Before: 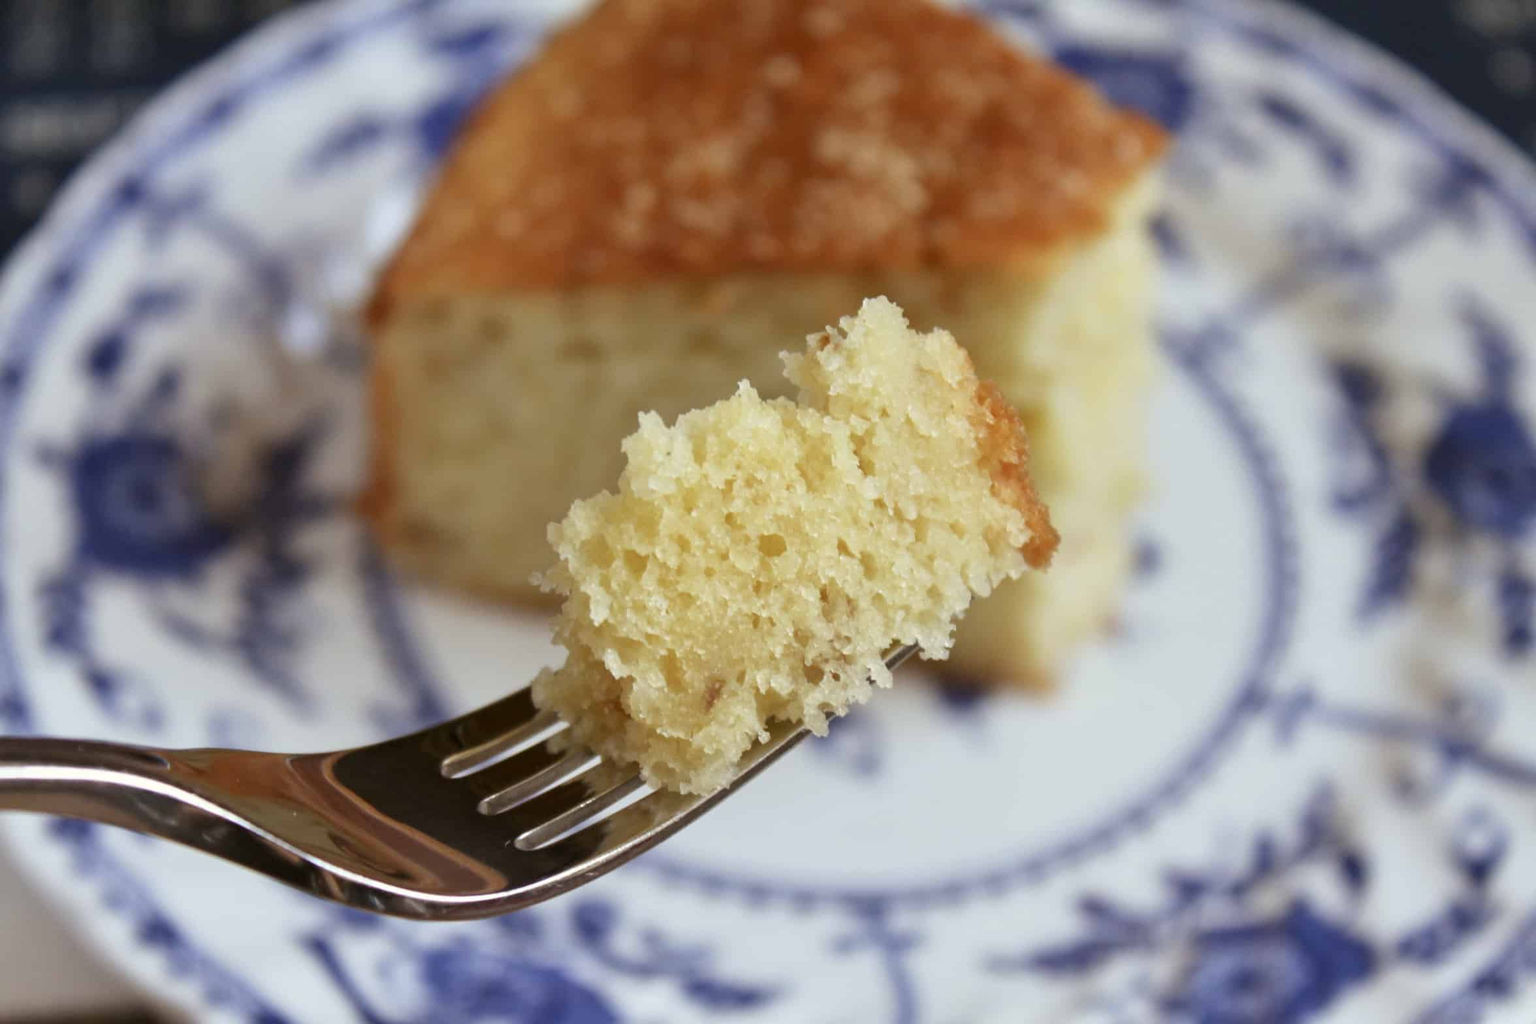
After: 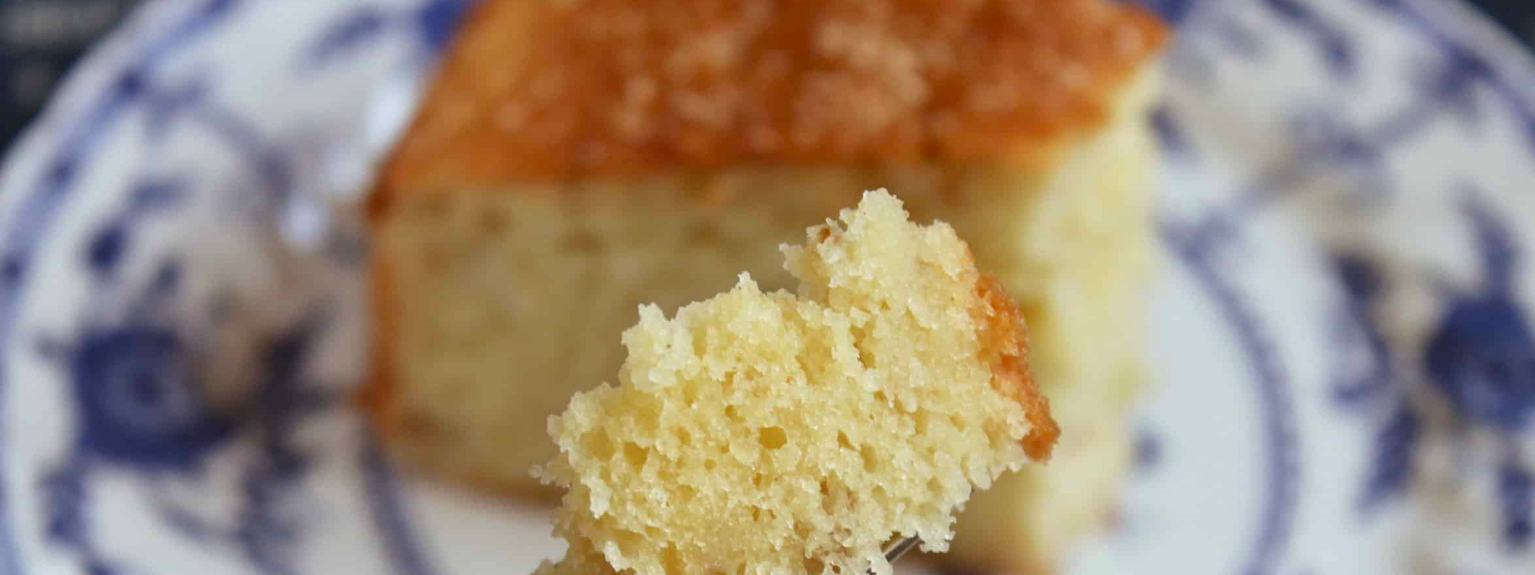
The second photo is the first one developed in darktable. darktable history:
crop and rotate: top 10.62%, bottom 33.181%
exposure: compensate exposure bias true, compensate highlight preservation false
